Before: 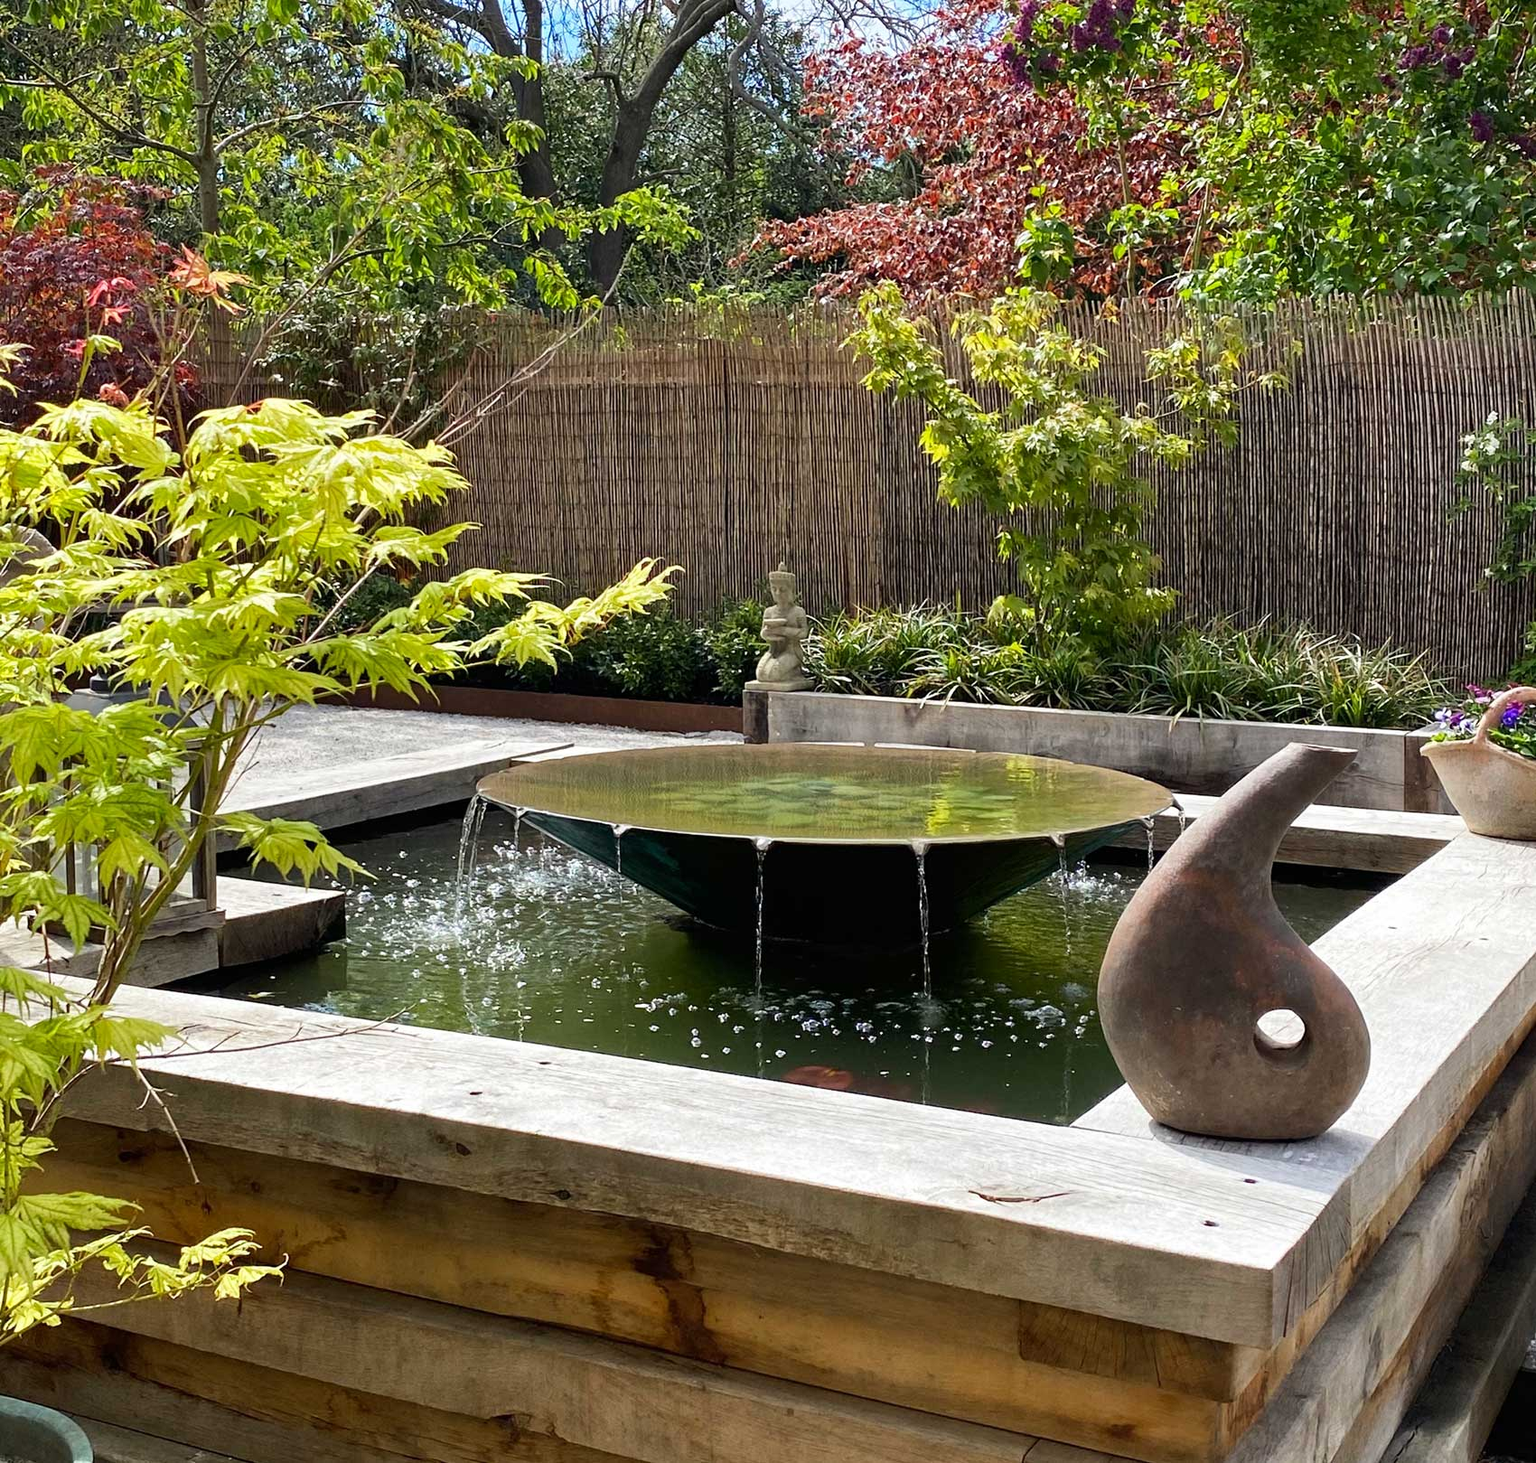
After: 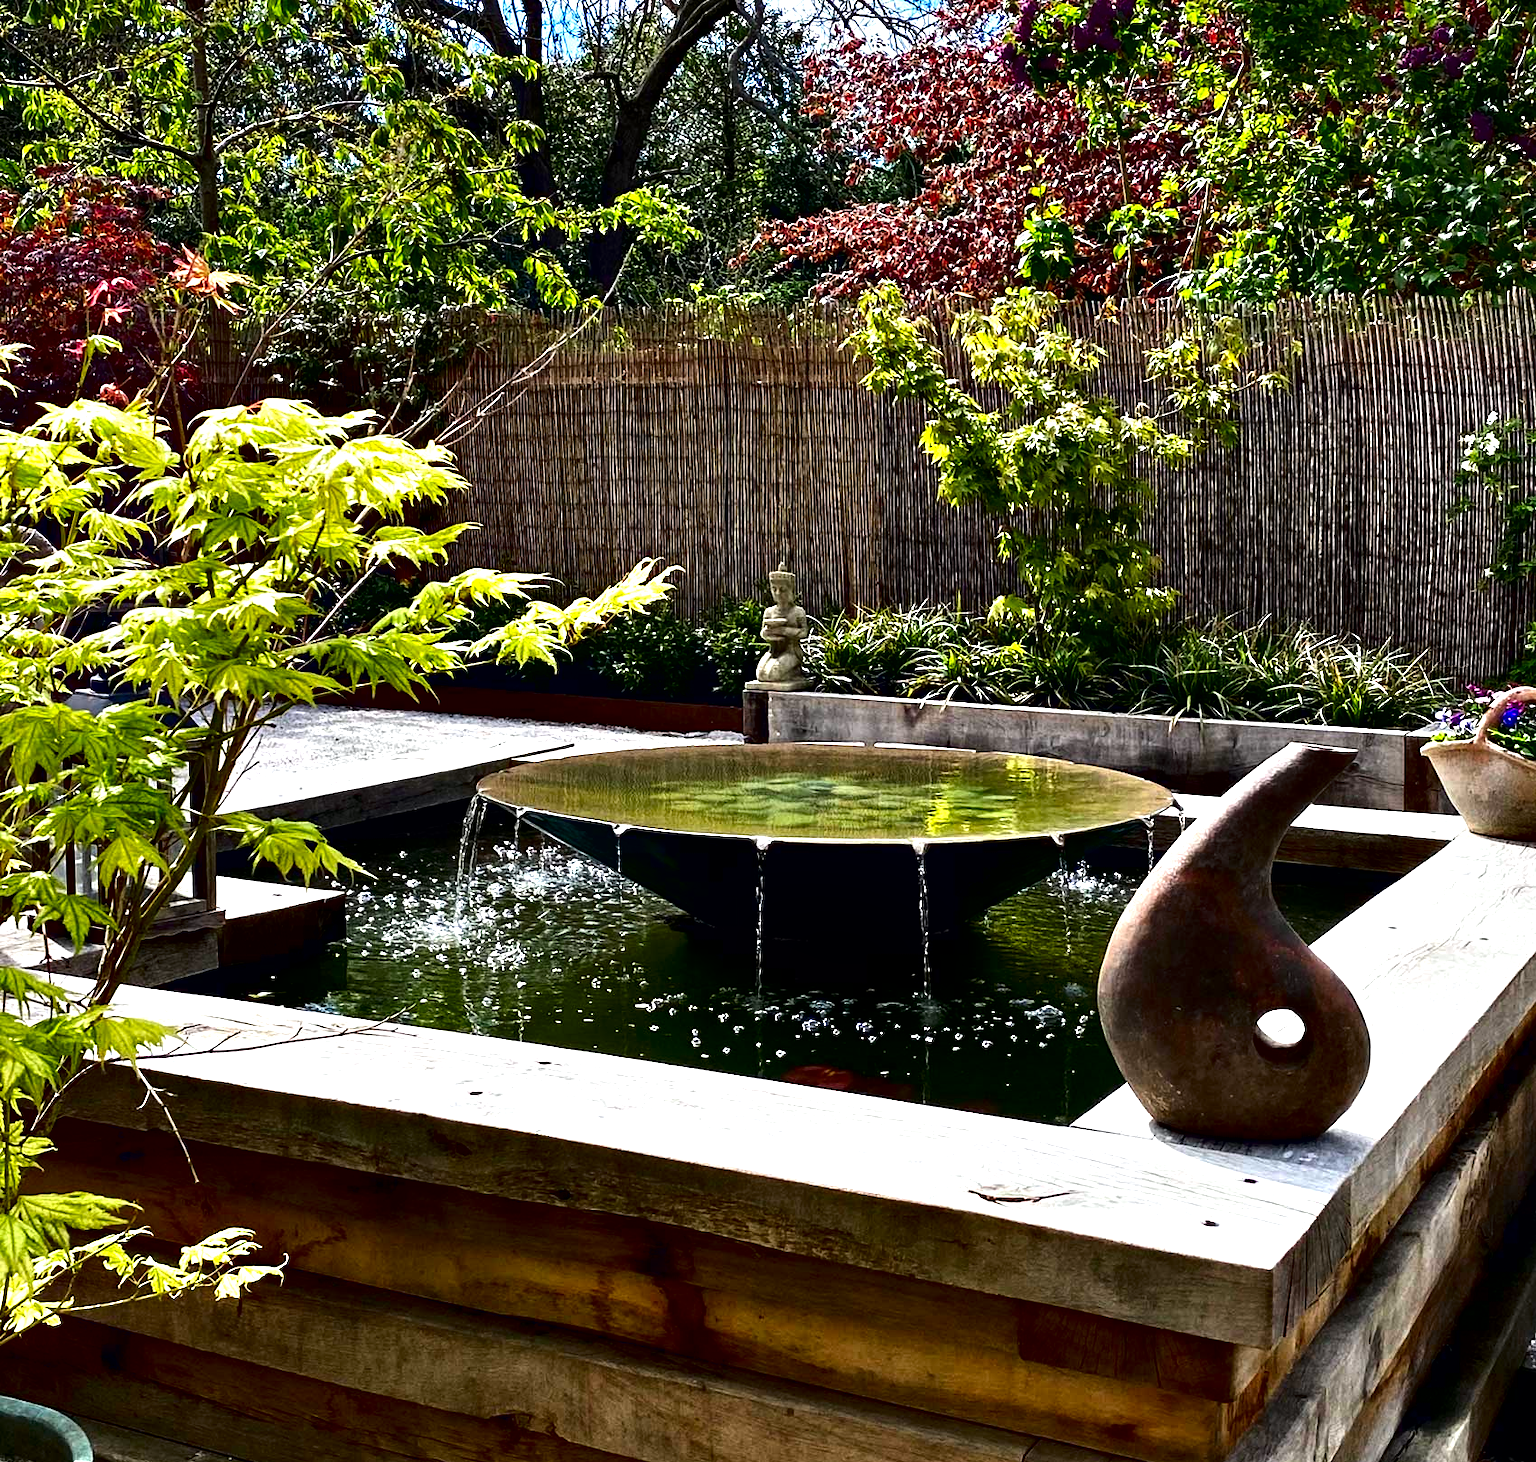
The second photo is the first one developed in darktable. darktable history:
contrast brightness saturation: contrast 0.1, brightness -0.26, saturation 0.14
contrast equalizer: octaves 7, y [[0.627 ×6], [0.563 ×6], [0 ×6], [0 ×6], [0 ×6]]
